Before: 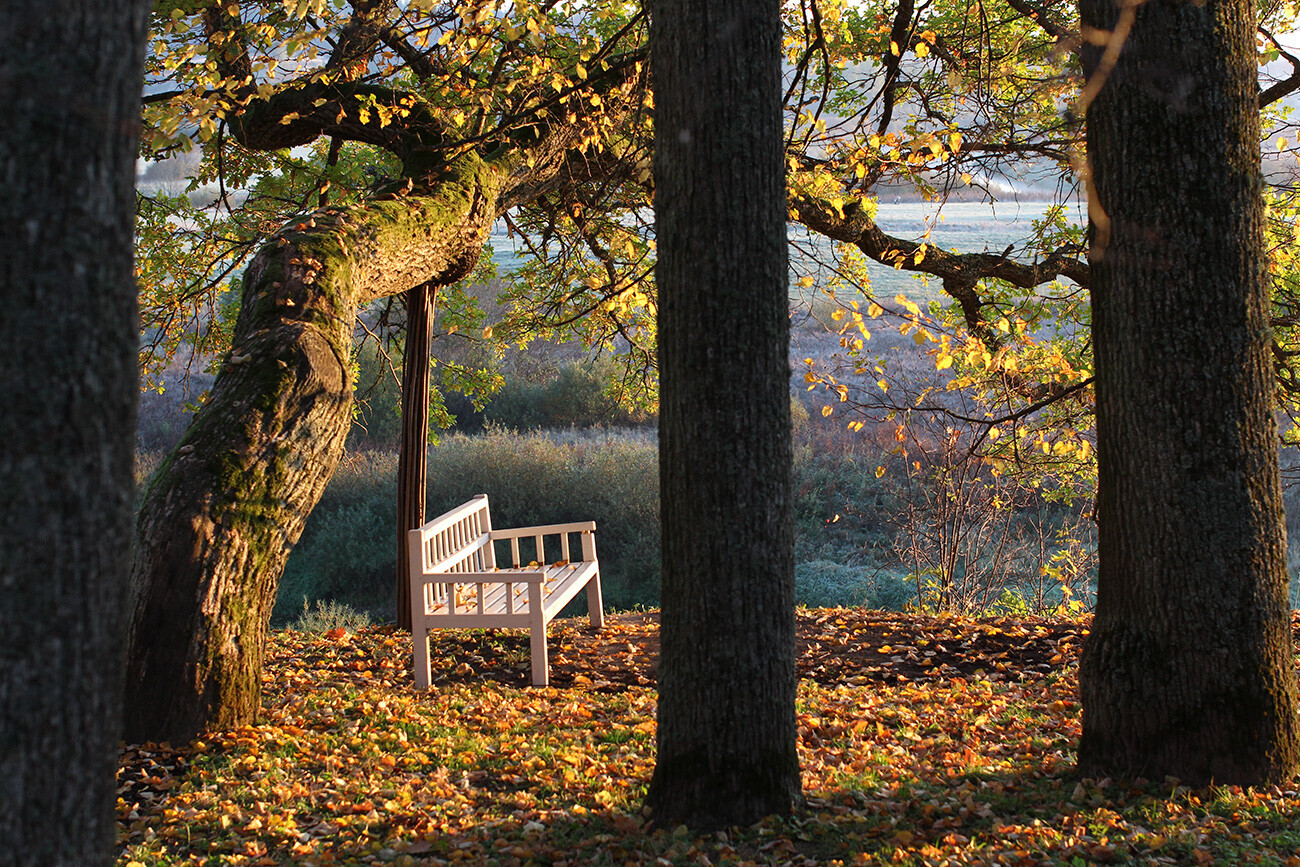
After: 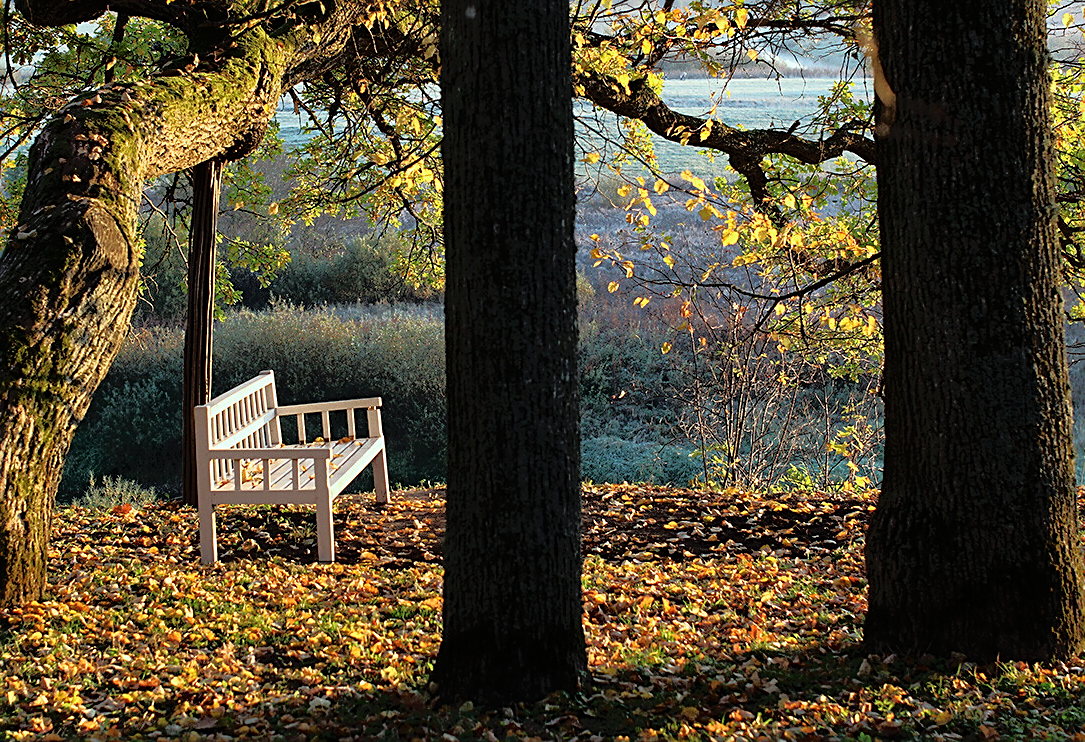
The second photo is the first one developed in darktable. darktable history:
tone equalizer: -8 EV -1.84 EV, -7 EV -1.14 EV, -6 EV -1.62 EV, edges refinement/feathering 500, mask exposure compensation -1.57 EV, preserve details no
color correction: highlights a* -6.89, highlights b* 0.491
crop: left 16.52%, top 14.391%
sharpen: on, module defaults
